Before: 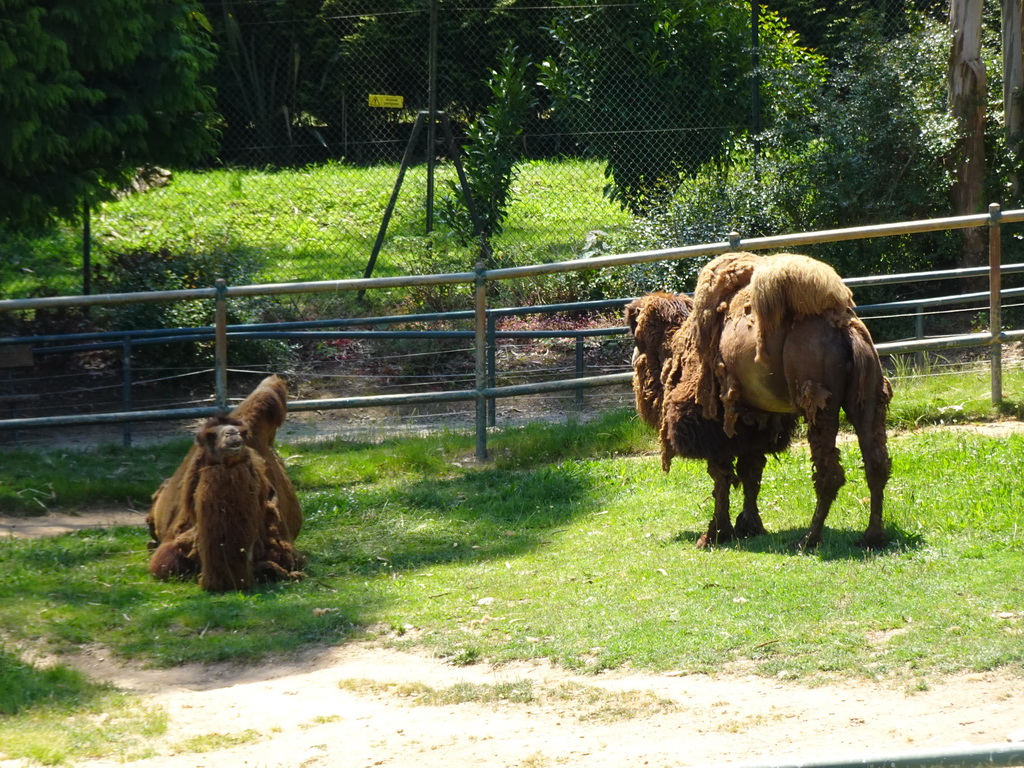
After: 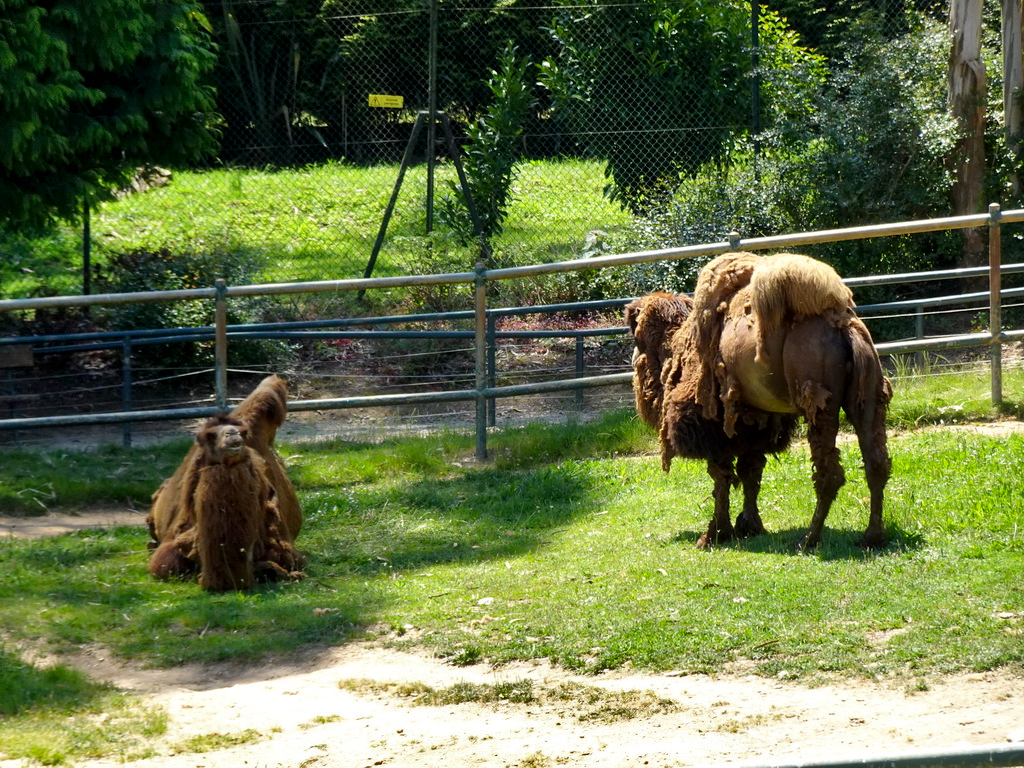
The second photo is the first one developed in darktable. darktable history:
shadows and highlights: radius 106.48, shadows 45.26, highlights -66.66, low approximation 0.01, soften with gaussian
exposure: black level correction 0.005, exposure 0.006 EV, compensate highlight preservation false
